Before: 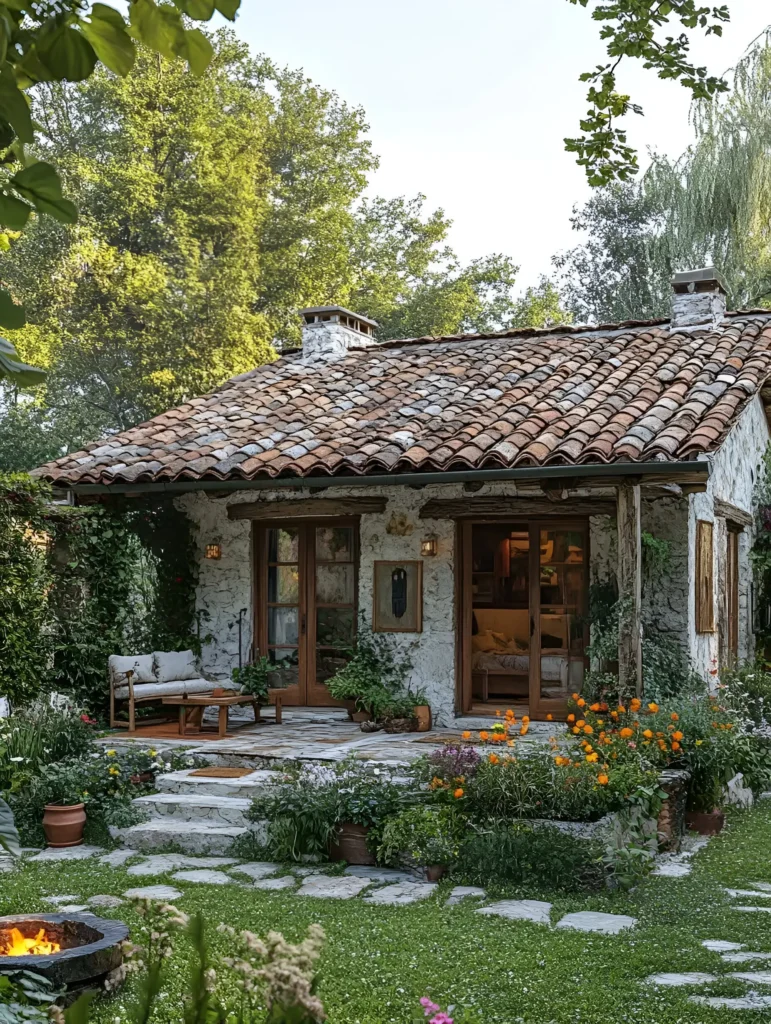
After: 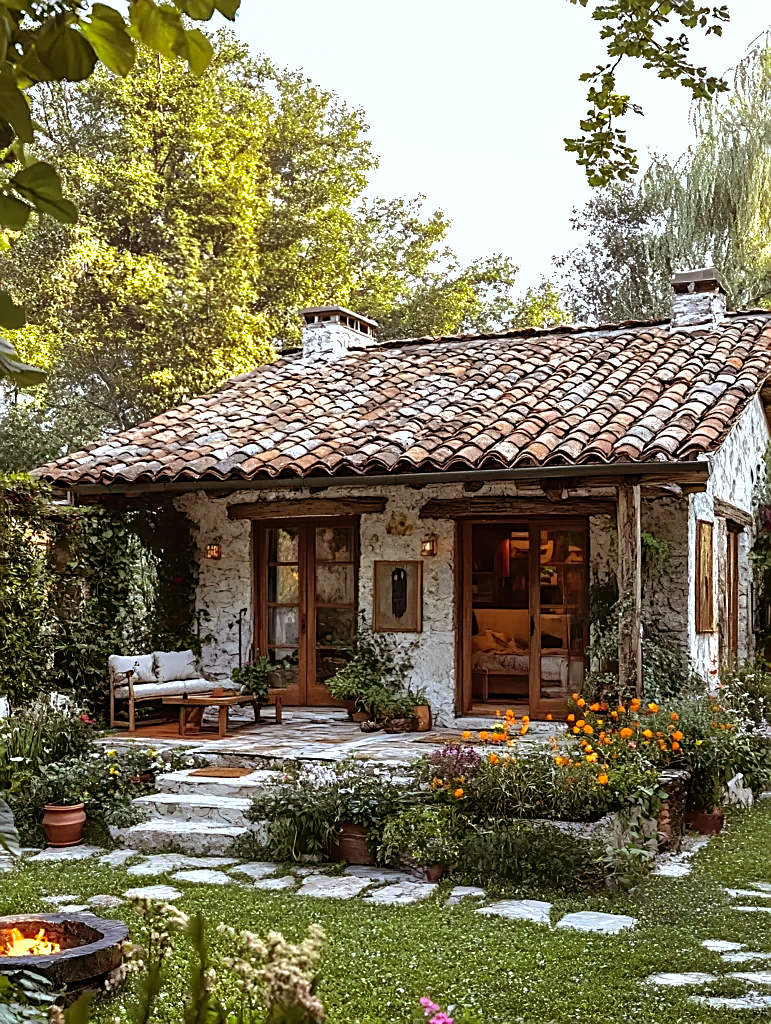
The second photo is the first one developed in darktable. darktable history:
sharpen: on, module defaults
exposure: exposure 0.2 EV, compensate highlight preservation false
rgb levels: mode RGB, independent channels, levels [[0, 0.5, 1], [0, 0.521, 1], [0, 0.536, 1]]
tone equalizer: -8 EV -0.75 EV, -7 EV -0.7 EV, -6 EV -0.6 EV, -5 EV -0.4 EV, -3 EV 0.4 EV, -2 EV 0.6 EV, -1 EV 0.7 EV, +0 EV 0.75 EV, edges refinement/feathering 500, mask exposure compensation -1.57 EV, preserve details no
shadows and highlights: on, module defaults
